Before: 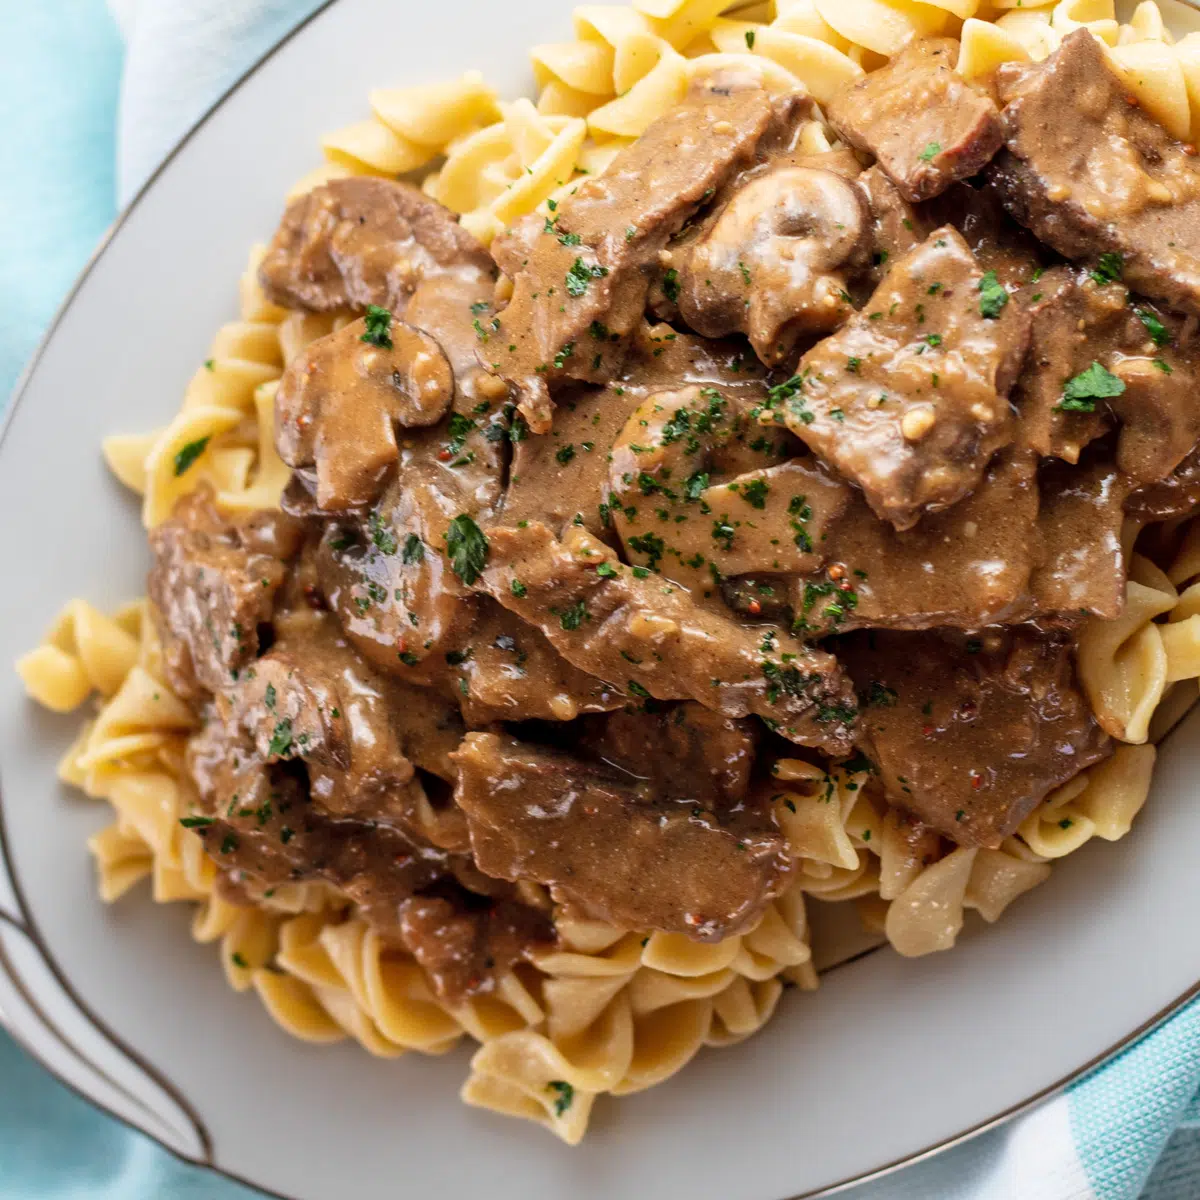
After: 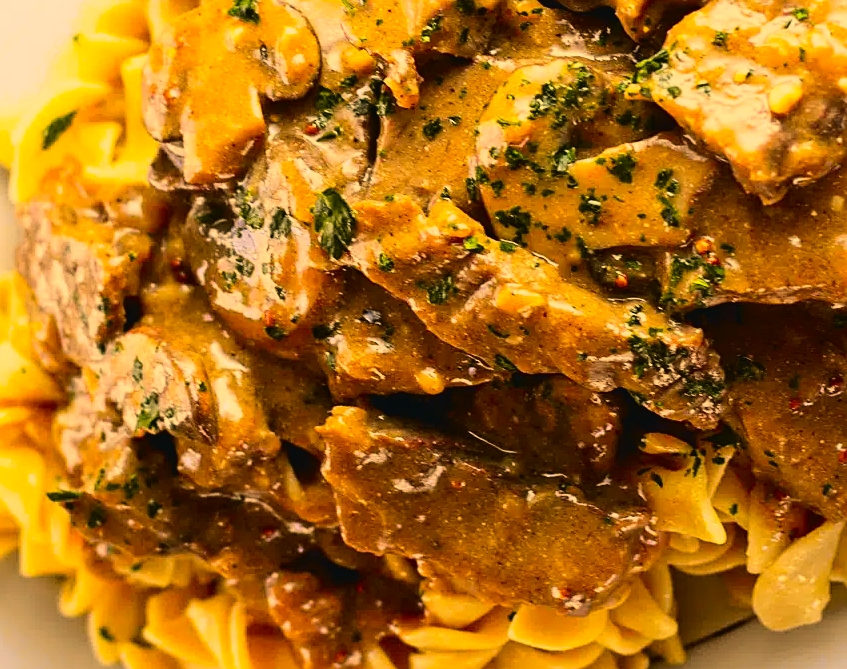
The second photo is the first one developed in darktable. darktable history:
color correction: highlights a* 14.94, highlights b* 31.85
sharpen: amount 0.492
tone curve: curves: ch0 [(0, 0.029) (0.087, 0.084) (0.227, 0.239) (0.46, 0.576) (0.657, 0.796) (0.861, 0.932) (0.997, 0.951)]; ch1 [(0, 0) (0.353, 0.344) (0.45, 0.46) (0.502, 0.494) (0.534, 0.523) (0.573, 0.576) (0.602, 0.631) (0.647, 0.669) (1, 1)]; ch2 [(0, 0) (0.333, 0.346) (0.385, 0.395) (0.44, 0.466) (0.5, 0.493) (0.521, 0.56) (0.553, 0.579) (0.573, 0.599) (0.667, 0.777) (1, 1)], color space Lab, independent channels, preserve colors none
crop: left 11.156%, top 27.207%, right 18.239%, bottom 17.009%
